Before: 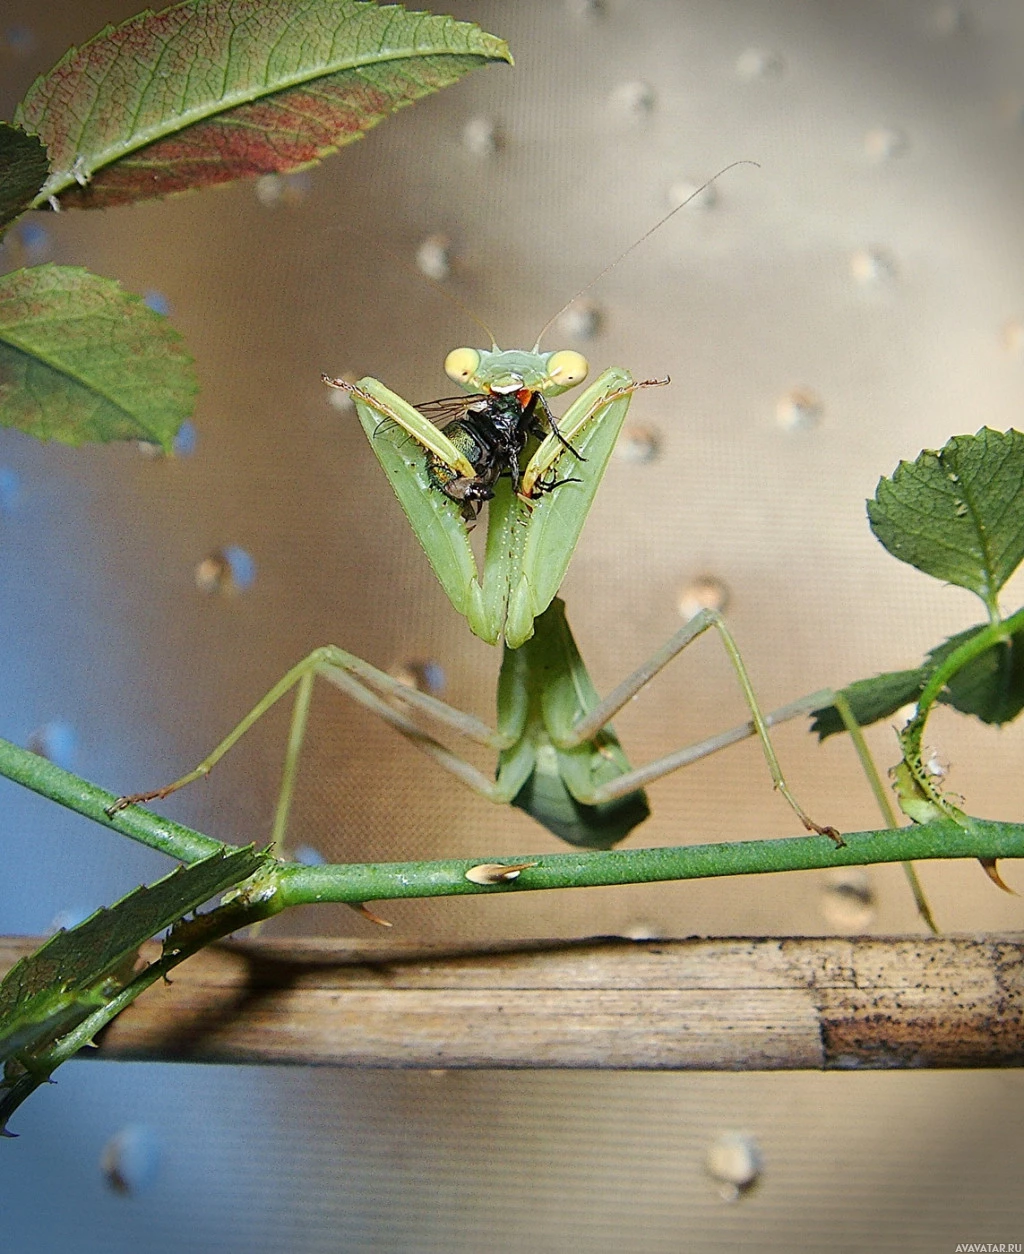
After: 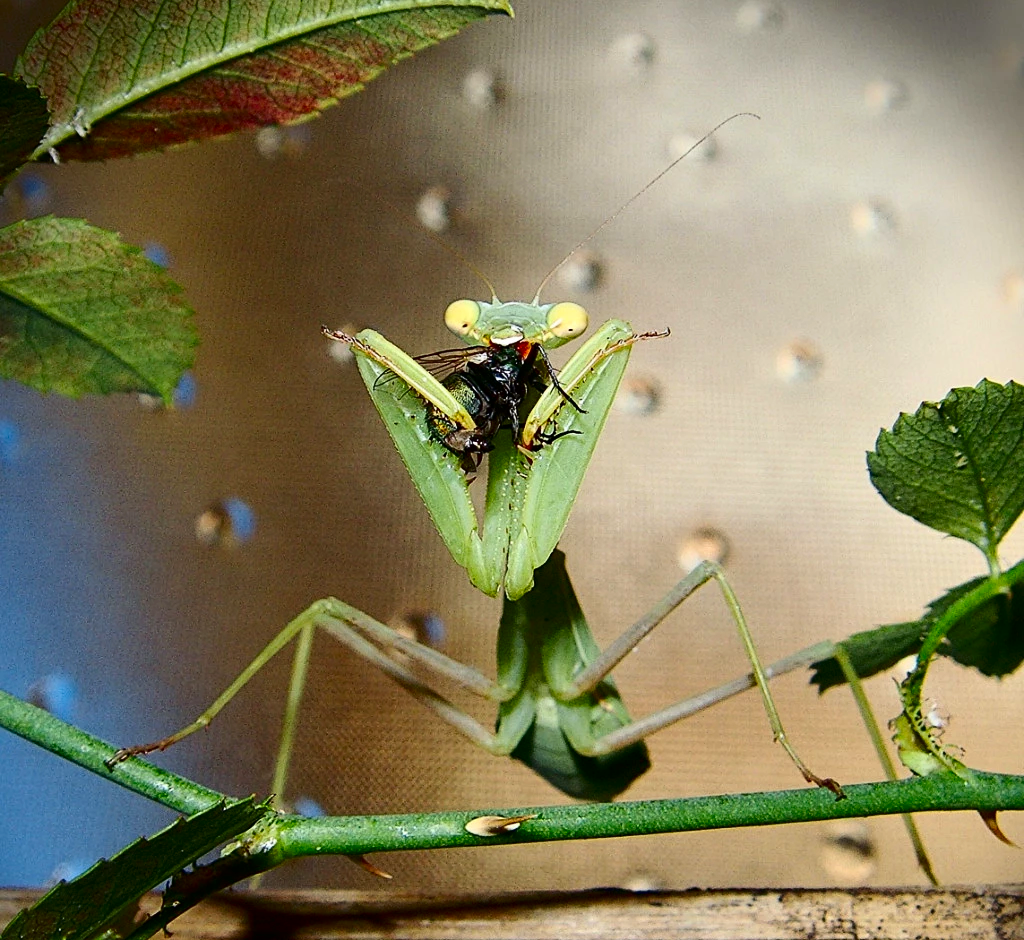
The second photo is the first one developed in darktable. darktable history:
rotate and perspective: automatic cropping original format, crop left 0, crop top 0
contrast brightness saturation: contrast 0.22, brightness -0.19, saturation 0.24
crop: top 3.857%, bottom 21.132%
